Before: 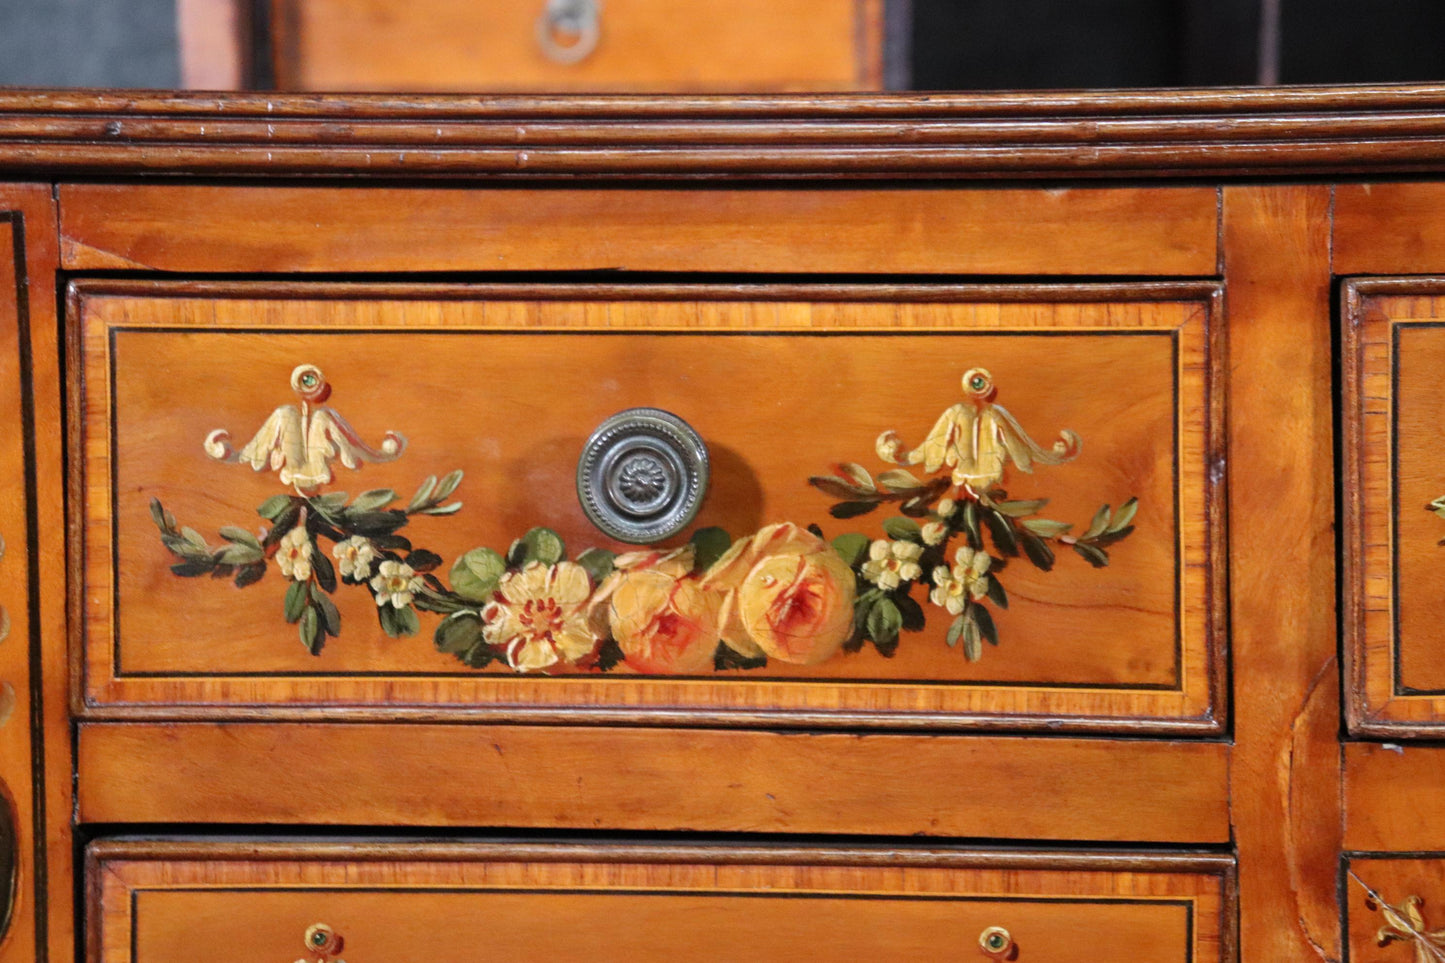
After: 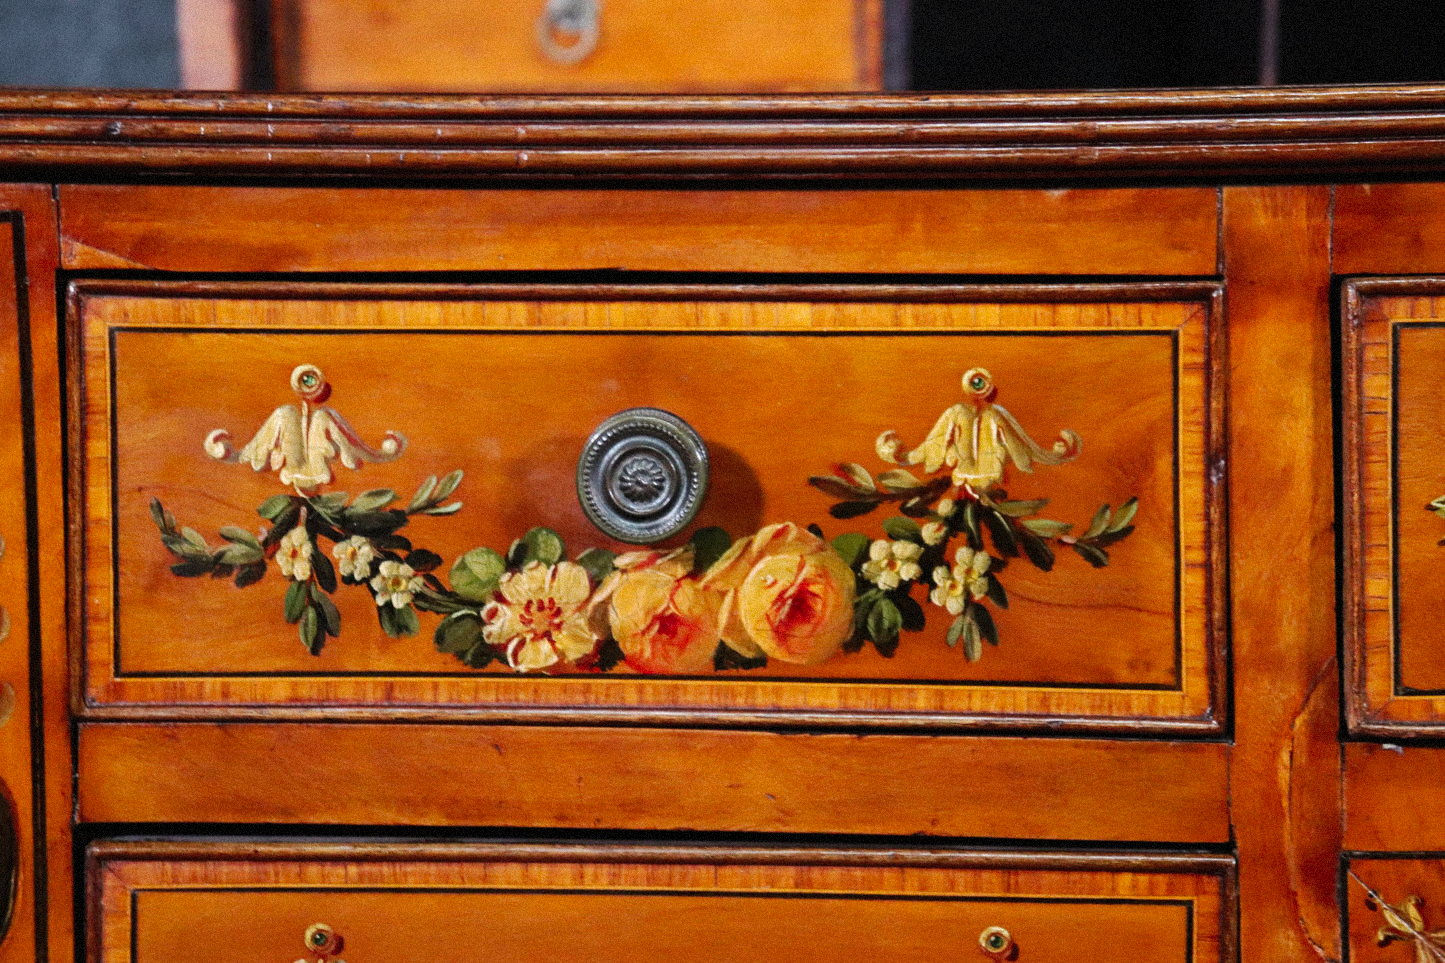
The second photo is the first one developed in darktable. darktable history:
grain: mid-tones bias 0%
white balance: red 1, blue 1
tone curve: curves: ch0 [(0, 0) (0.003, 0.008) (0.011, 0.011) (0.025, 0.014) (0.044, 0.021) (0.069, 0.029) (0.1, 0.042) (0.136, 0.06) (0.177, 0.09) (0.224, 0.126) (0.277, 0.177) (0.335, 0.243) (0.399, 0.31) (0.468, 0.388) (0.543, 0.484) (0.623, 0.585) (0.709, 0.683) (0.801, 0.775) (0.898, 0.873) (1, 1)], preserve colors none
